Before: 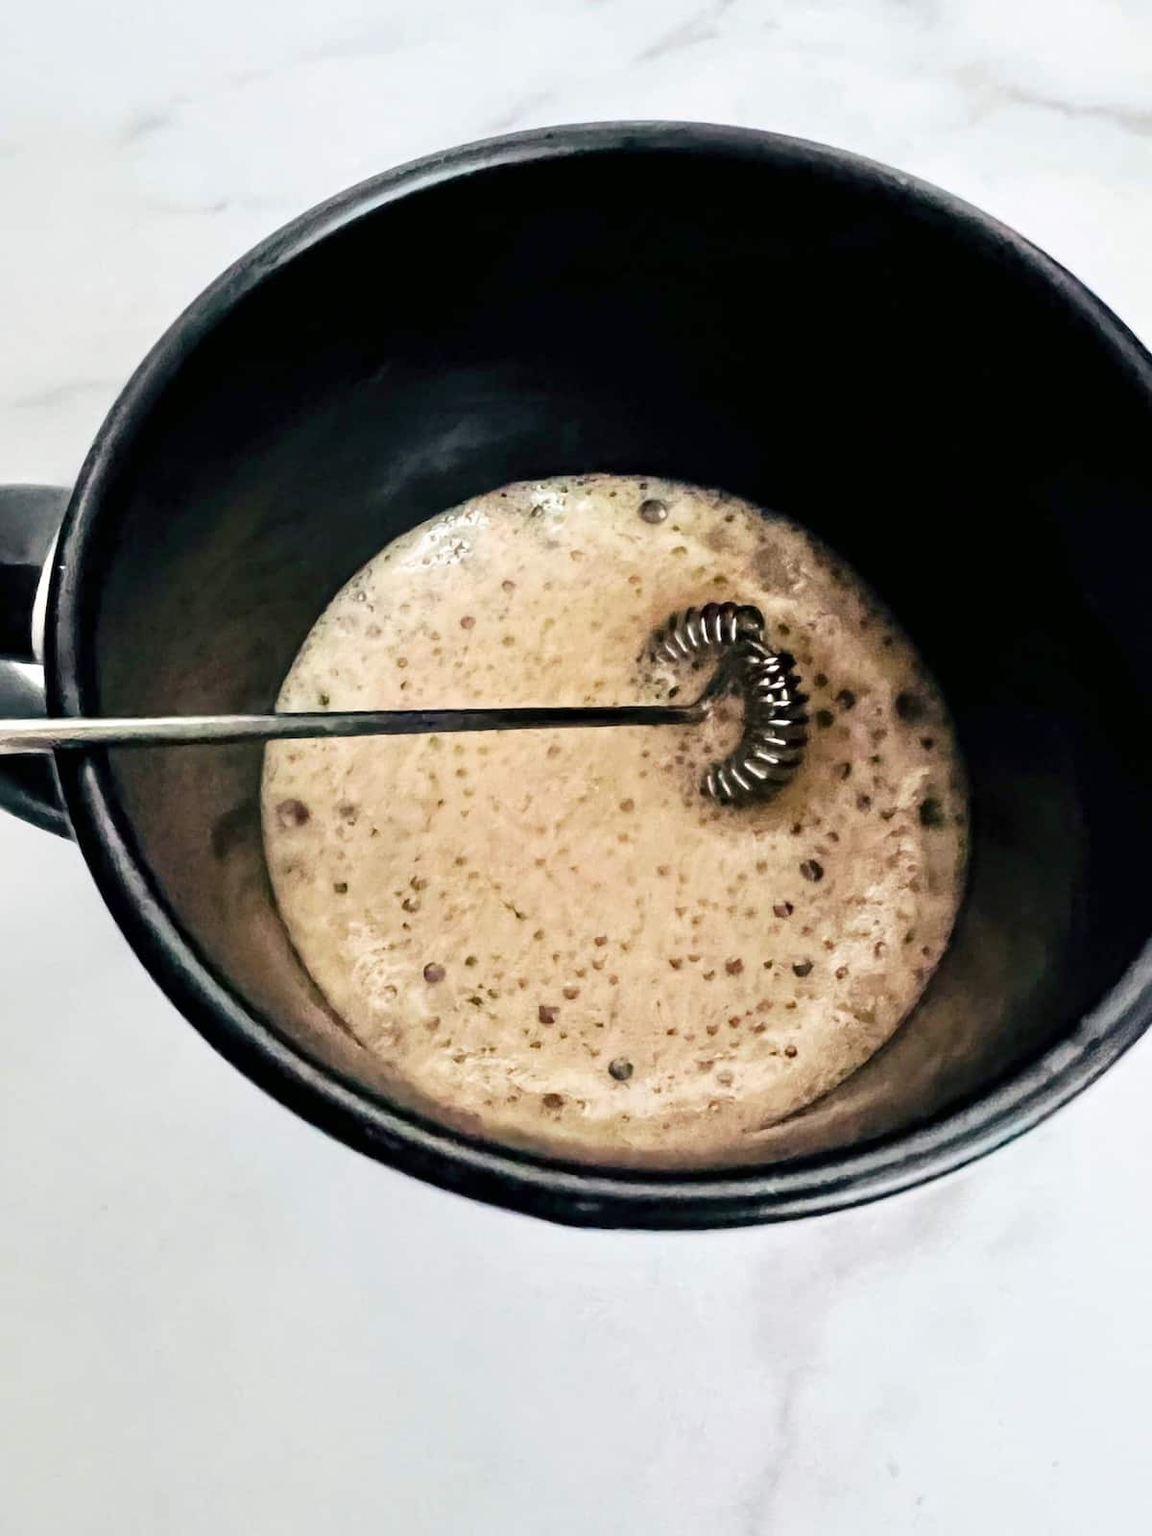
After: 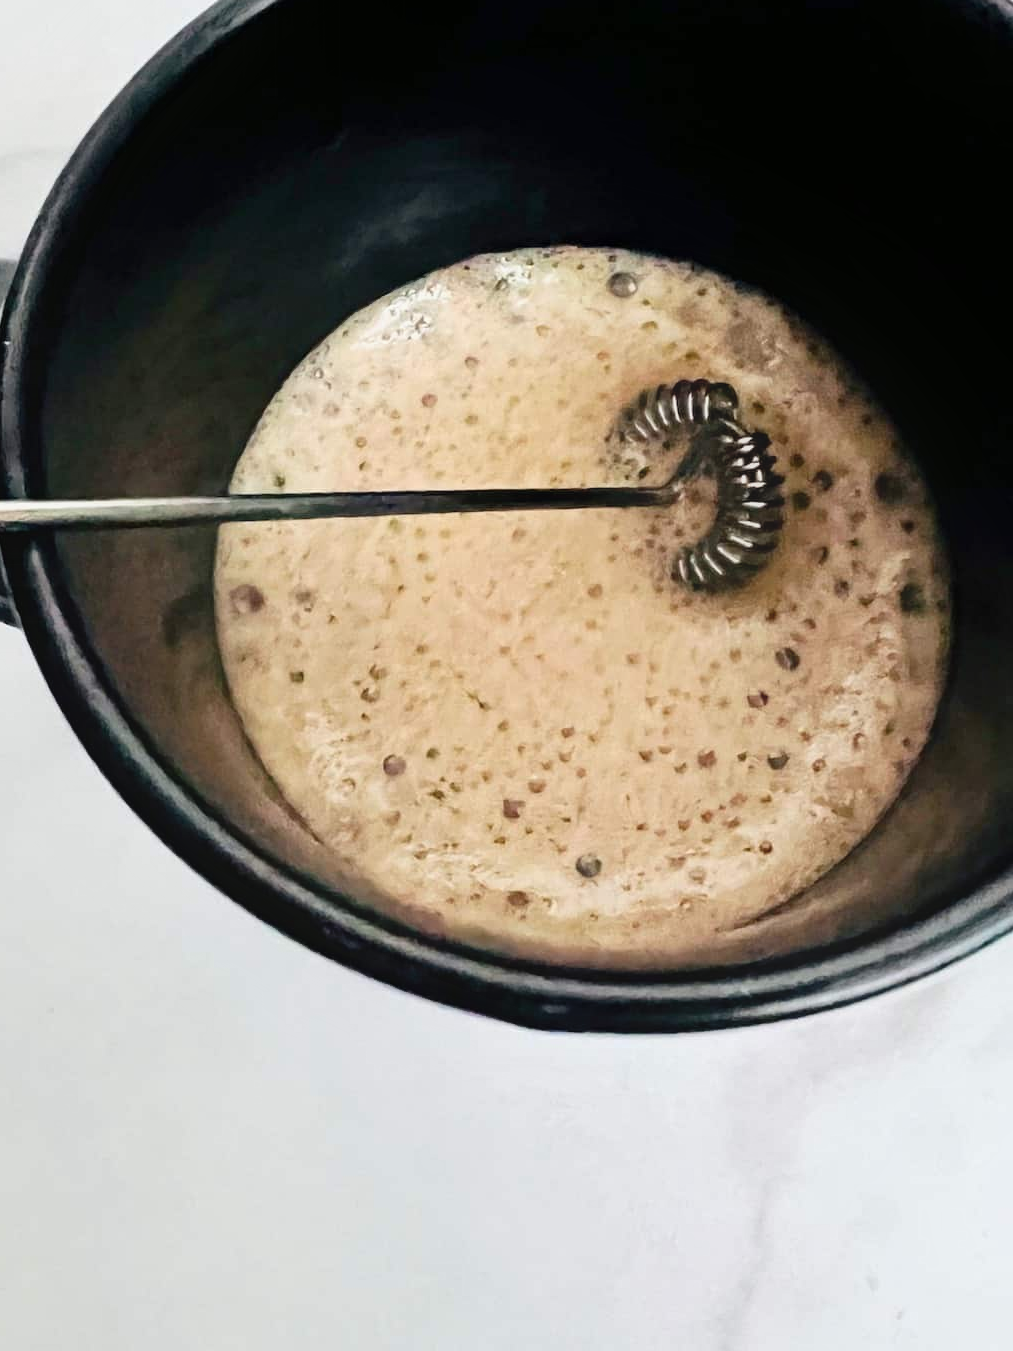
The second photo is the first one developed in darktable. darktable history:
contrast equalizer: y [[0.439, 0.44, 0.442, 0.457, 0.493, 0.498], [0.5 ×6], [0.5 ×6], [0 ×6], [0 ×6]]
crop and rotate: left 4.842%, top 15.51%, right 10.668%
